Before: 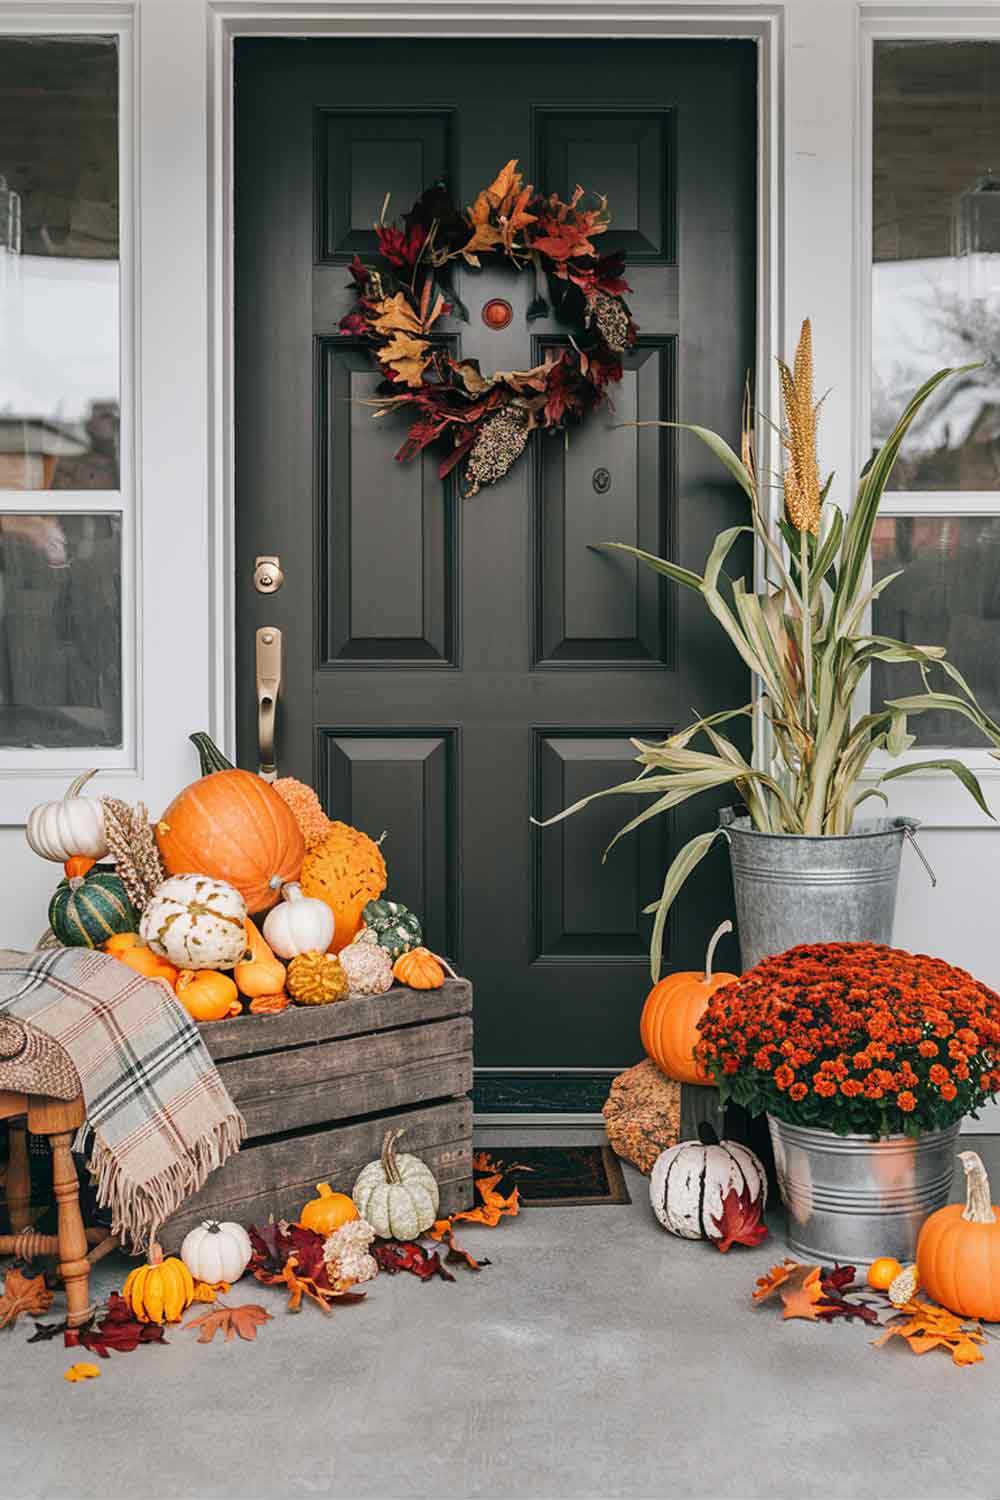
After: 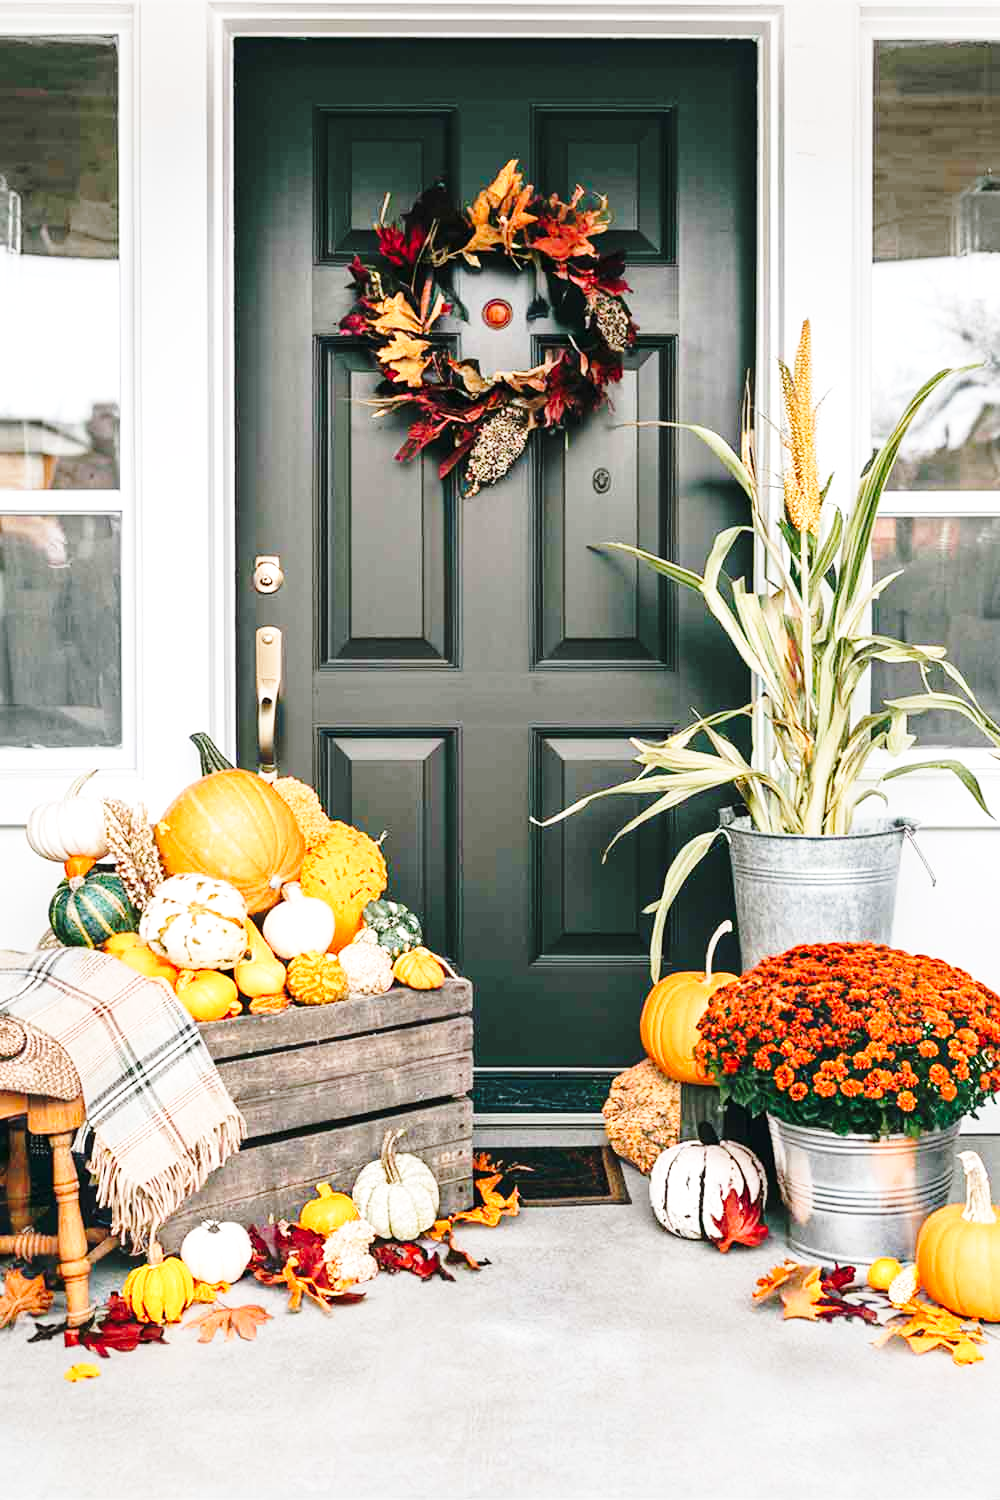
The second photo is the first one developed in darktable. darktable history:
exposure: exposure 0.507 EV, compensate highlight preservation false
base curve: curves: ch0 [(0, 0) (0.032, 0.037) (0.105, 0.228) (0.435, 0.76) (0.856, 0.983) (1, 1)], preserve colors none
